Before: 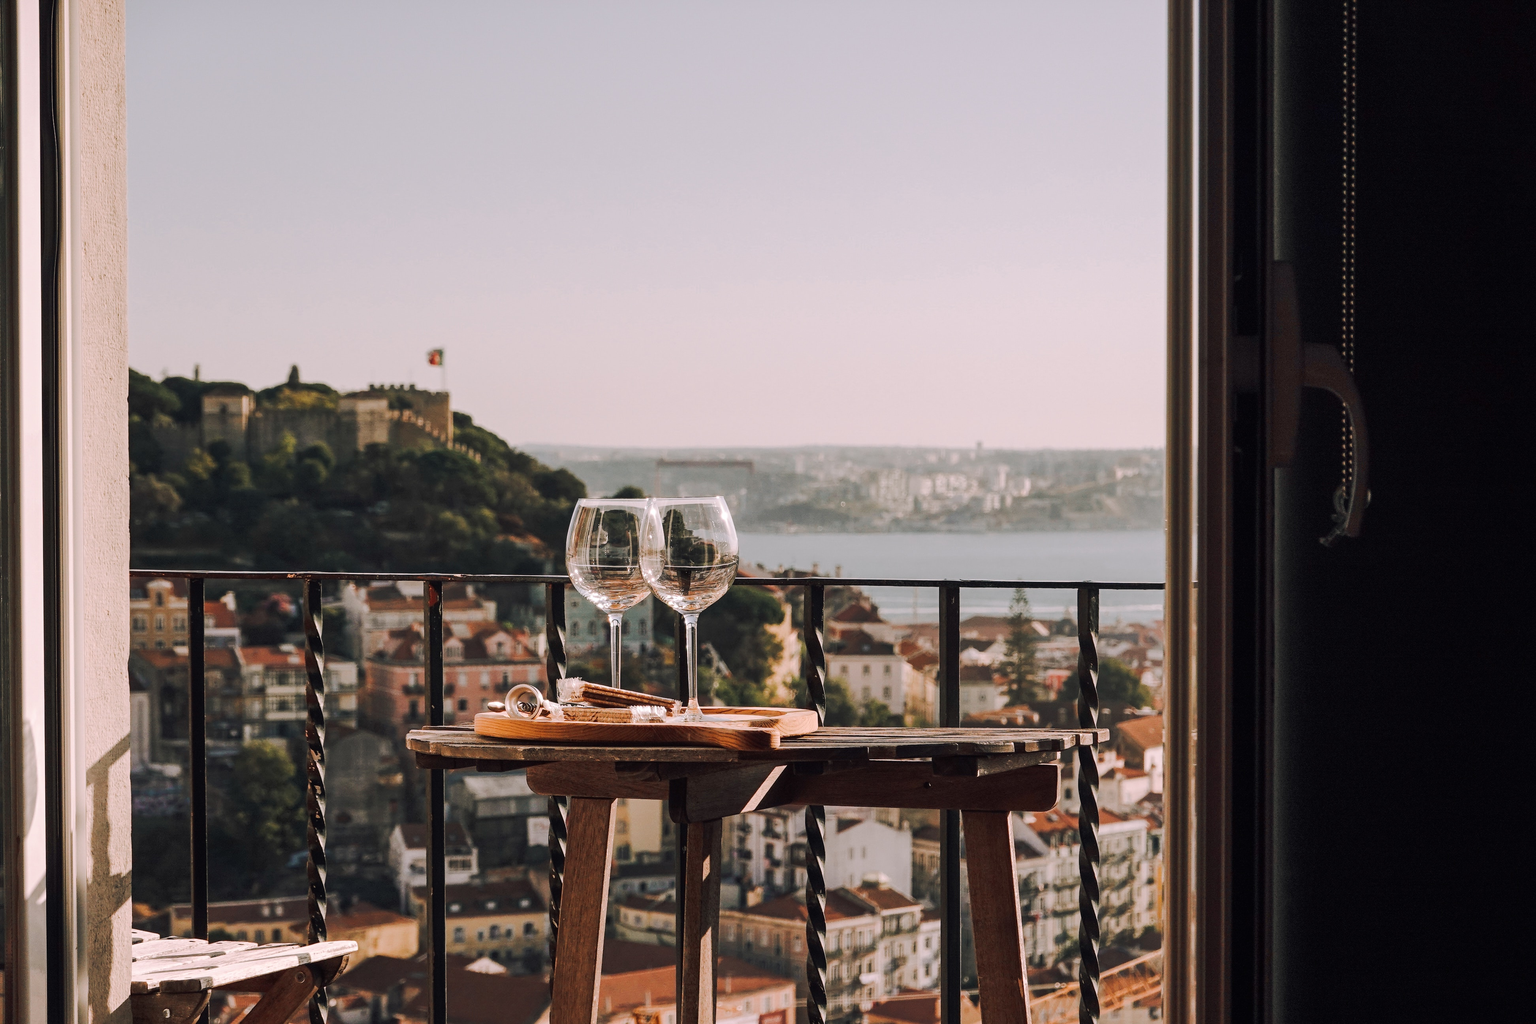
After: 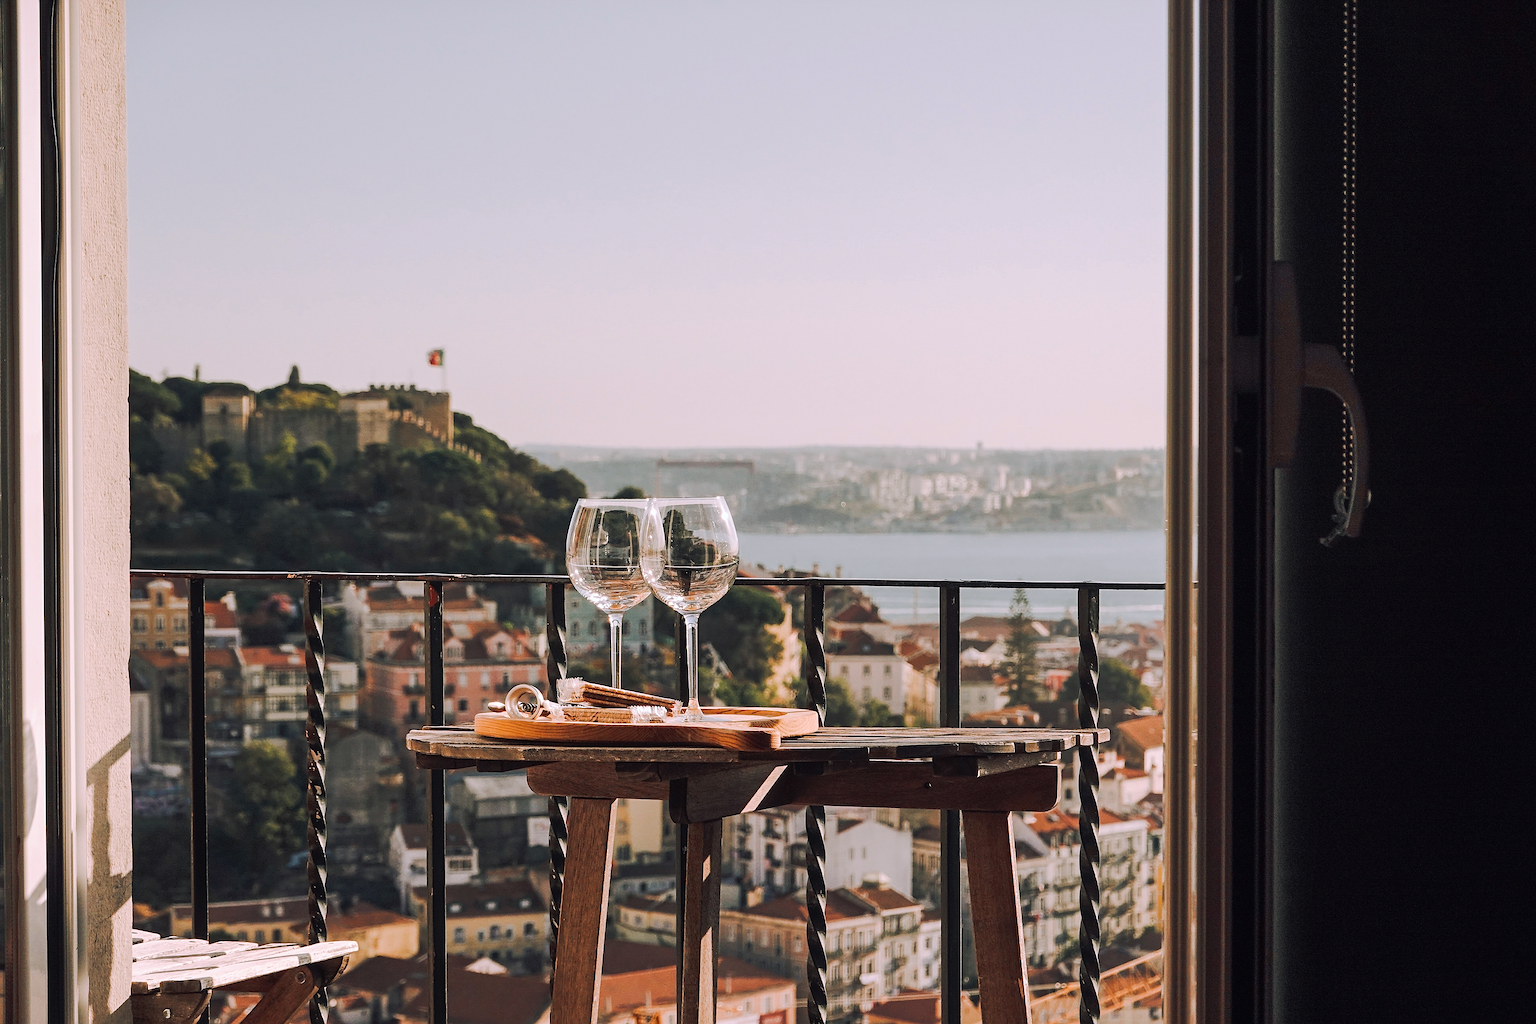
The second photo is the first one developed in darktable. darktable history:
sharpen: on, module defaults
white balance: red 0.982, blue 1.018
contrast brightness saturation: contrast 0.03, brightness 0.06, saturation 0.13
